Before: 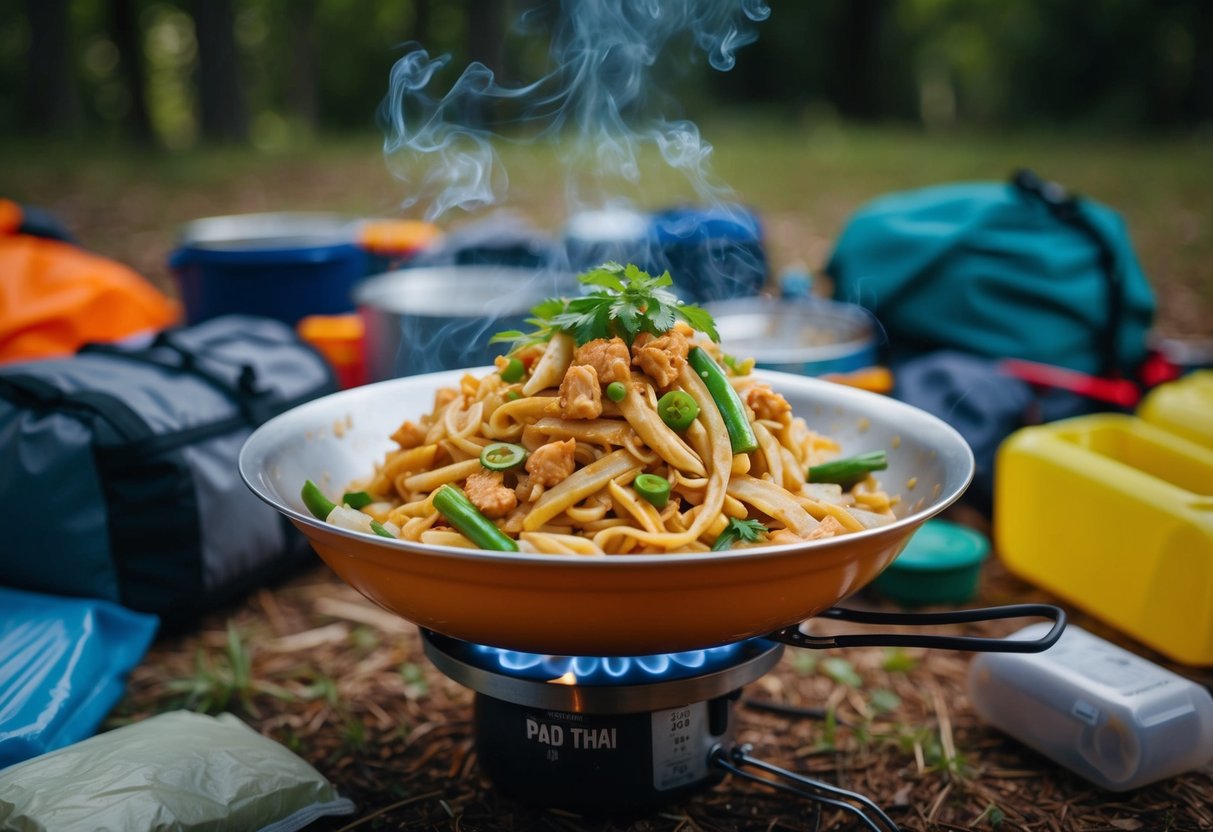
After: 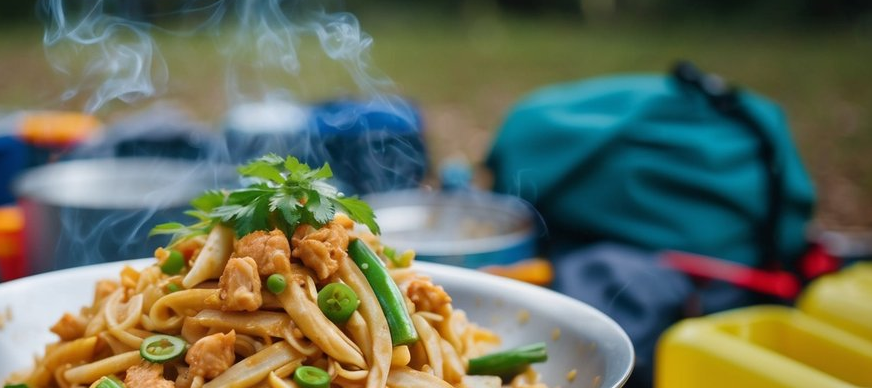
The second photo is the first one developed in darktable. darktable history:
crop and rotate: left 28.09%, top 13.01%, bottom 40.249%
